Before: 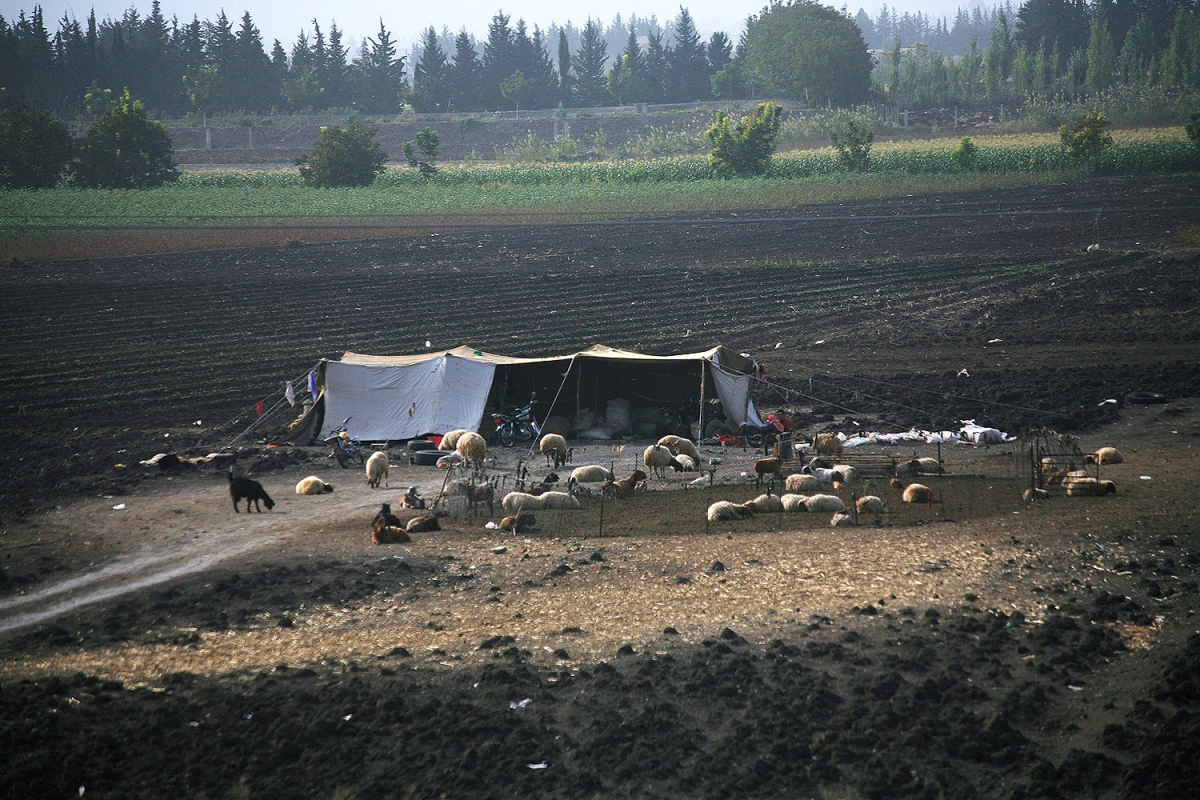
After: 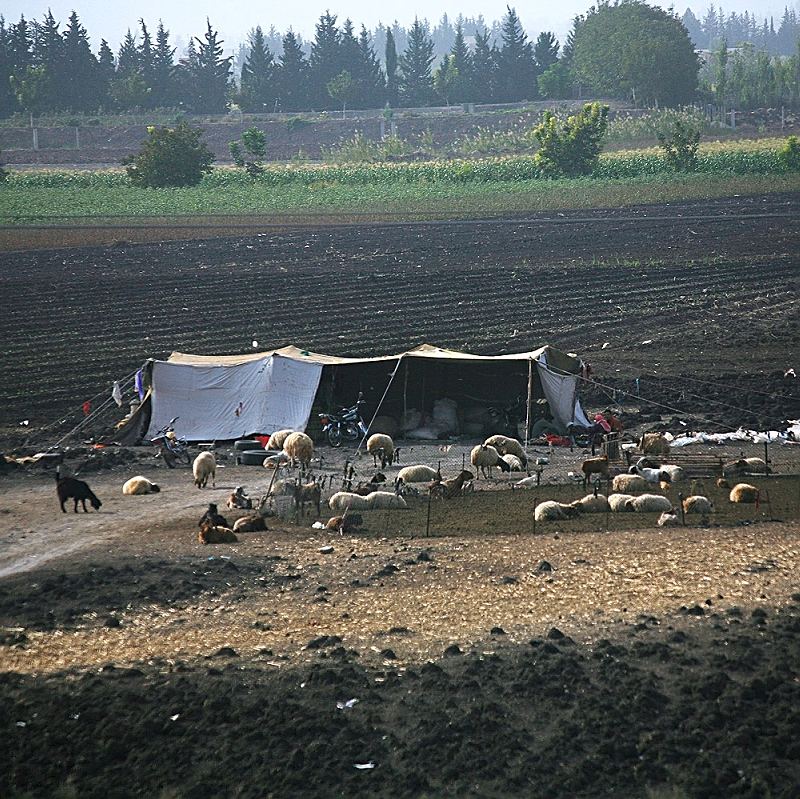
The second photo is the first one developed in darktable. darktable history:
color balance rgb: perceptual saturation grading › global saturation 0.406%, global vibrance 20%
crop and rotate: left 14.434%, right 18.832%
sharpen: on, module defaults
